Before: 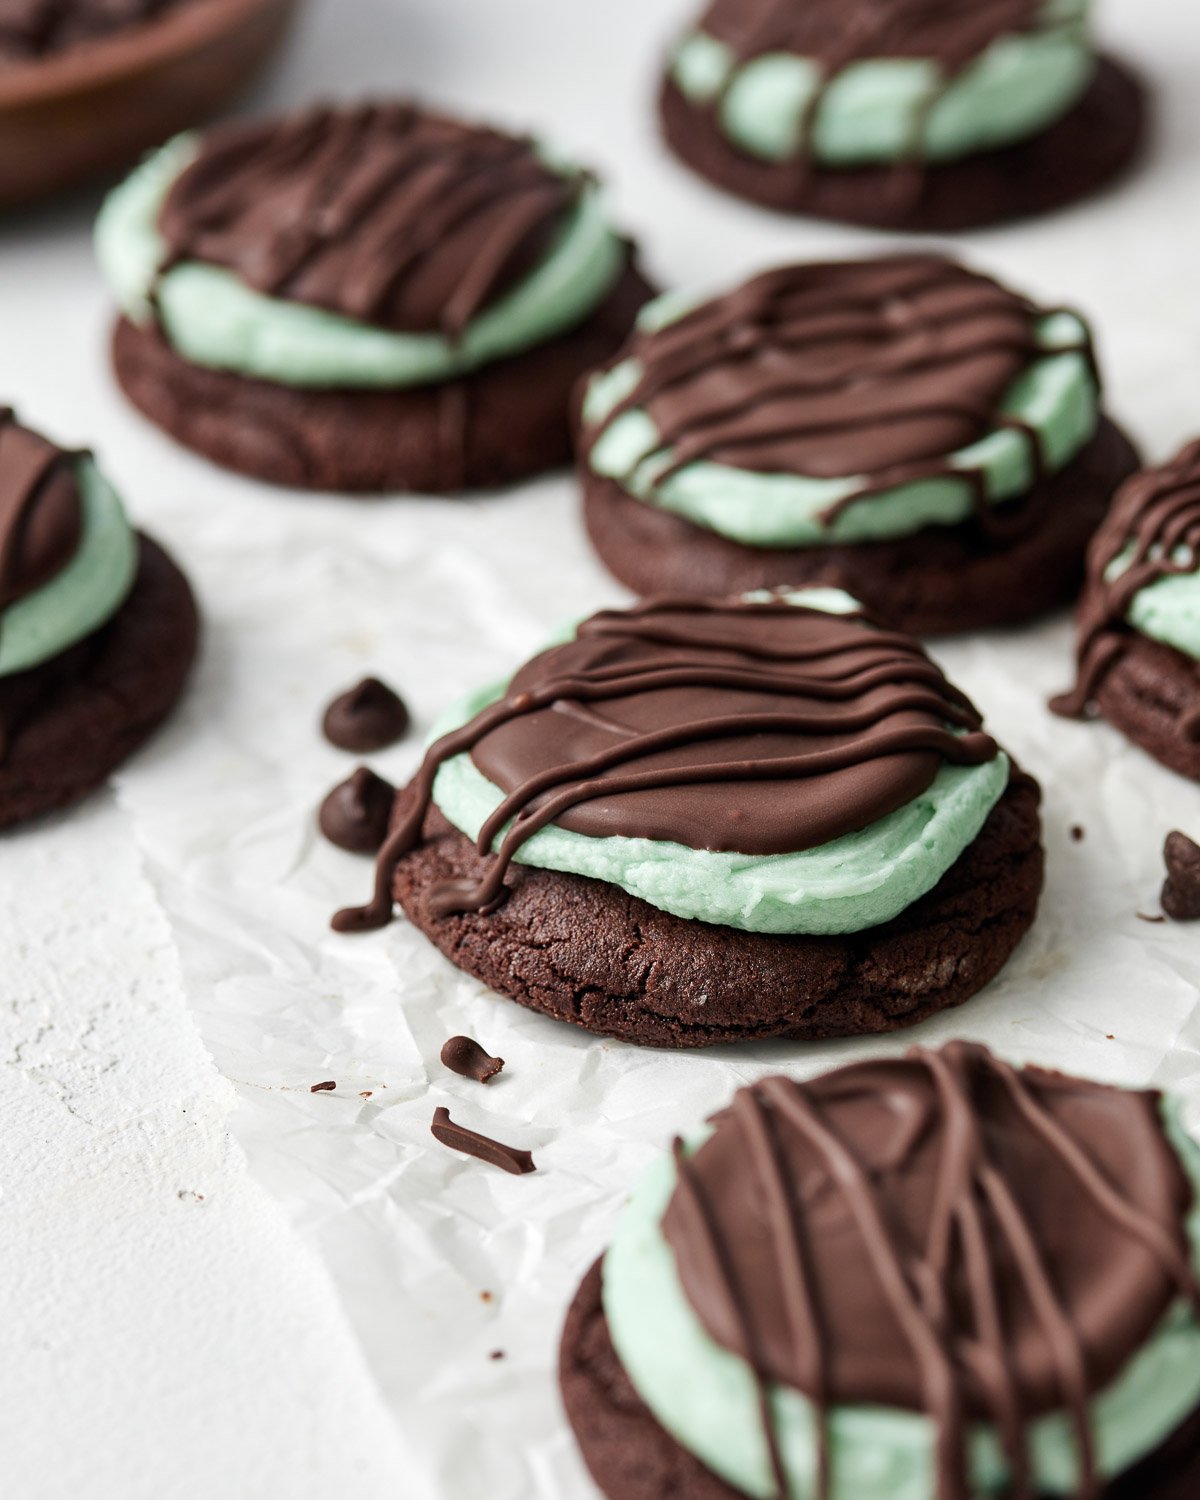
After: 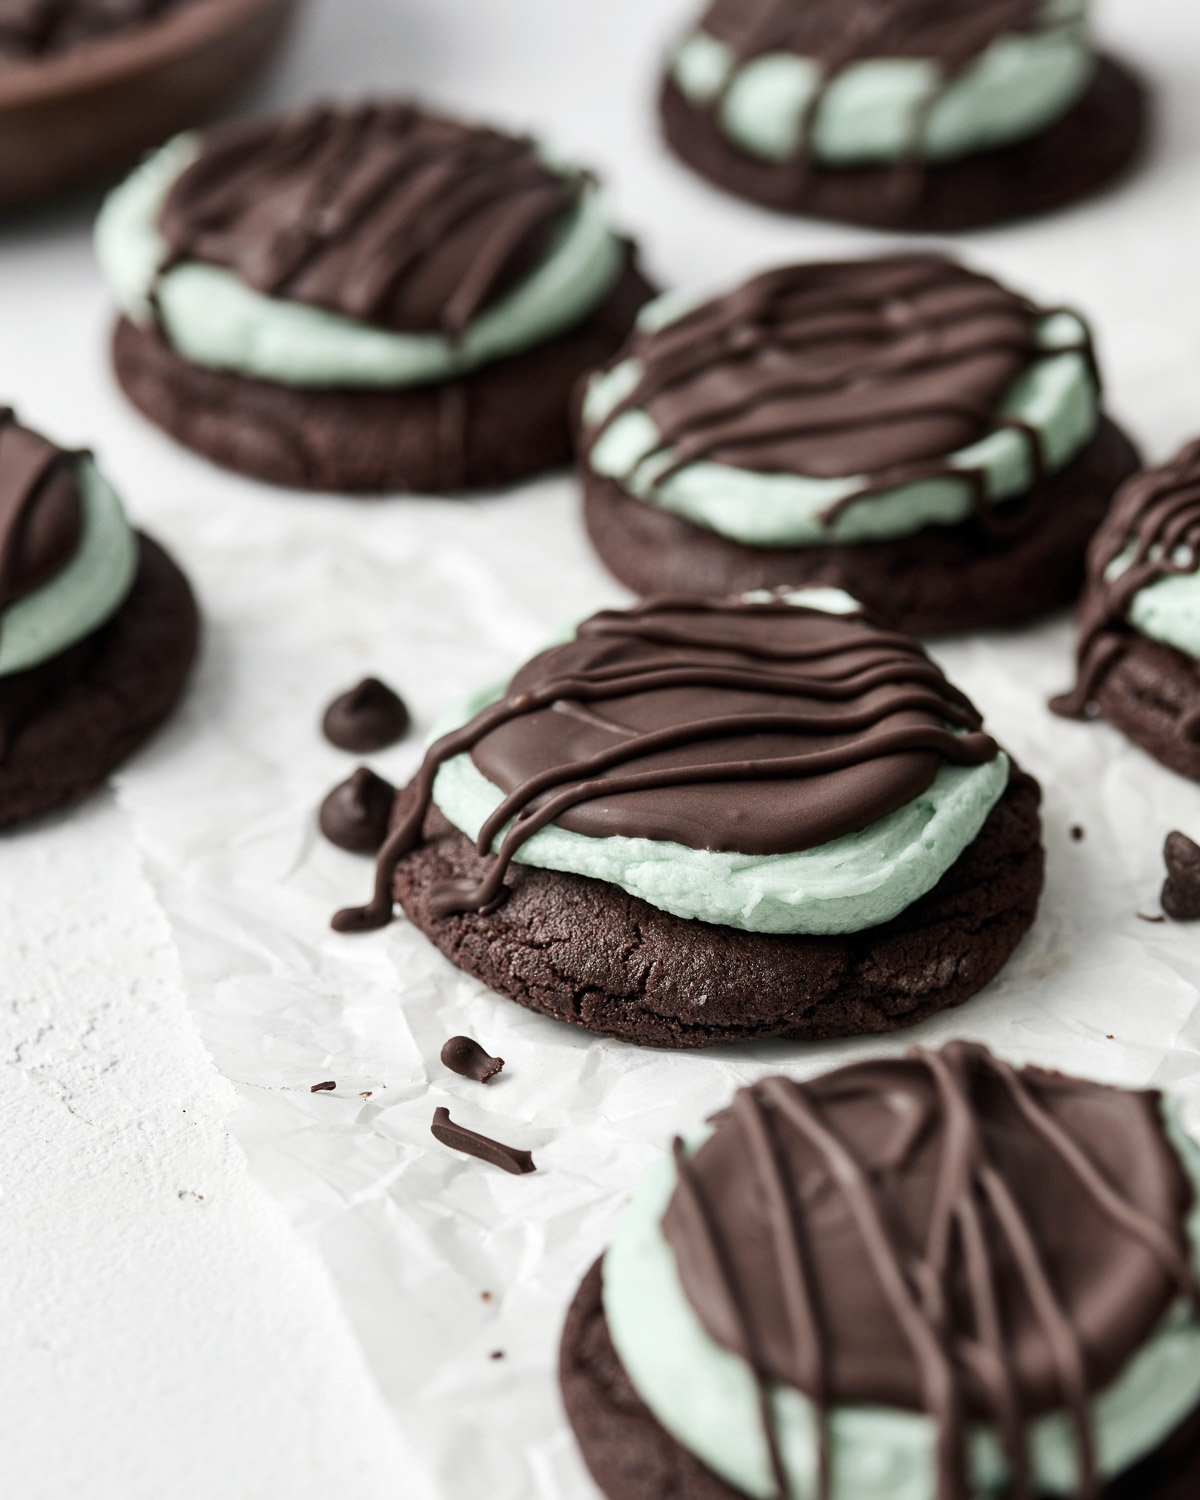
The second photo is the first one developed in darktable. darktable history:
contrast brightness saturation: contrast 0.097, saturation -0.363
